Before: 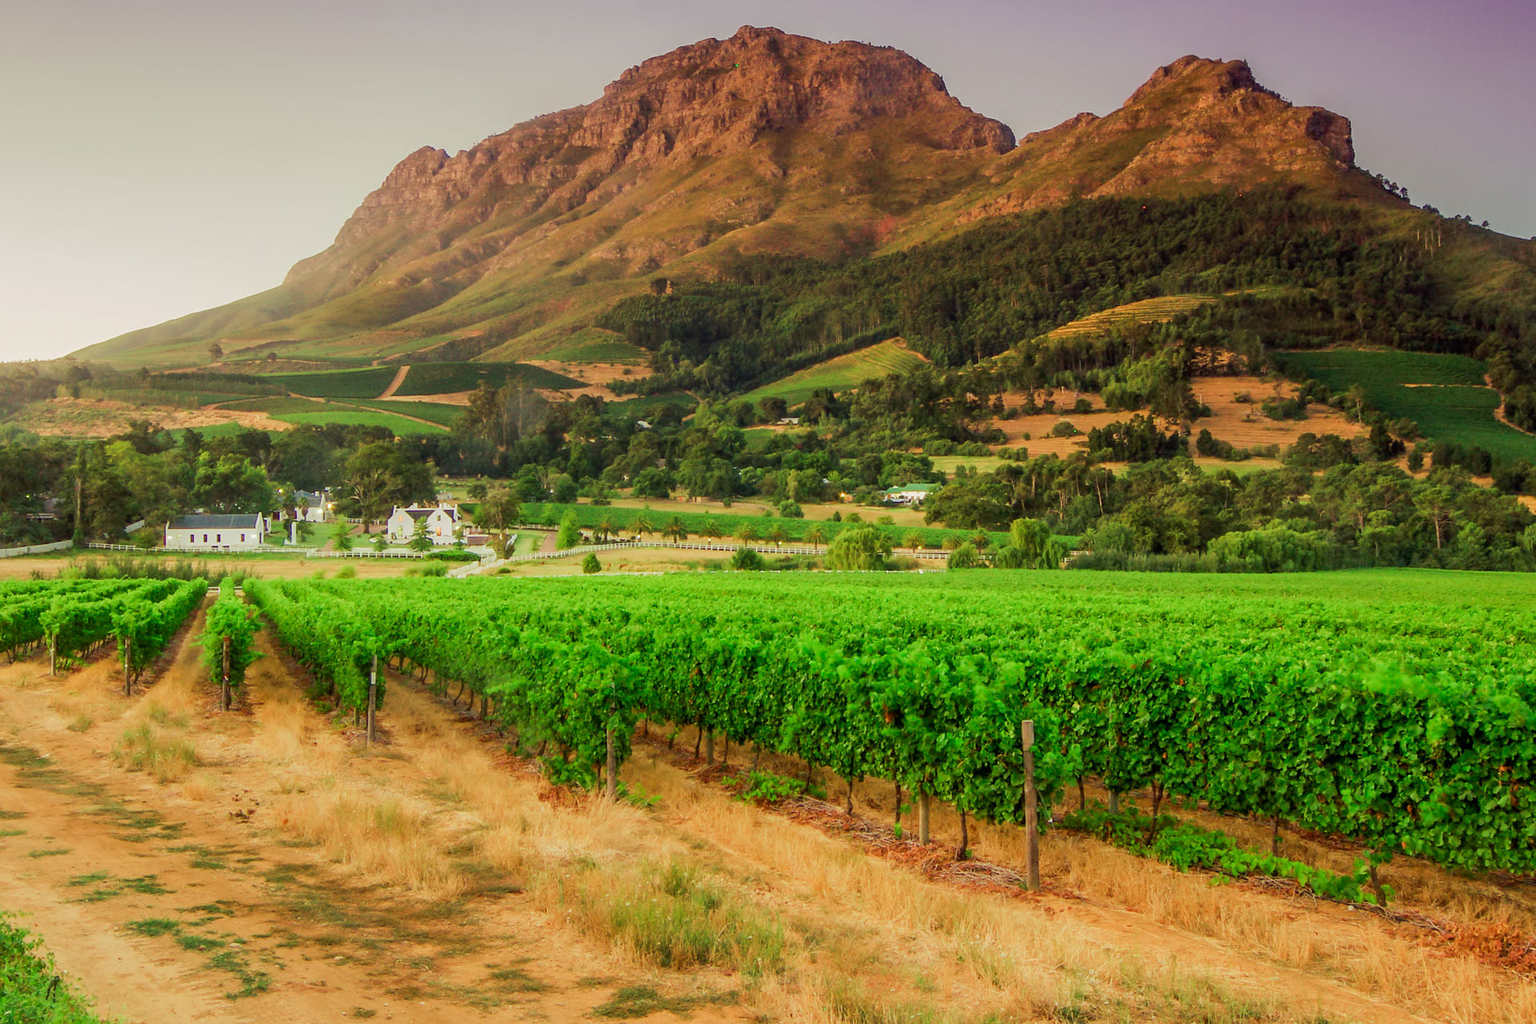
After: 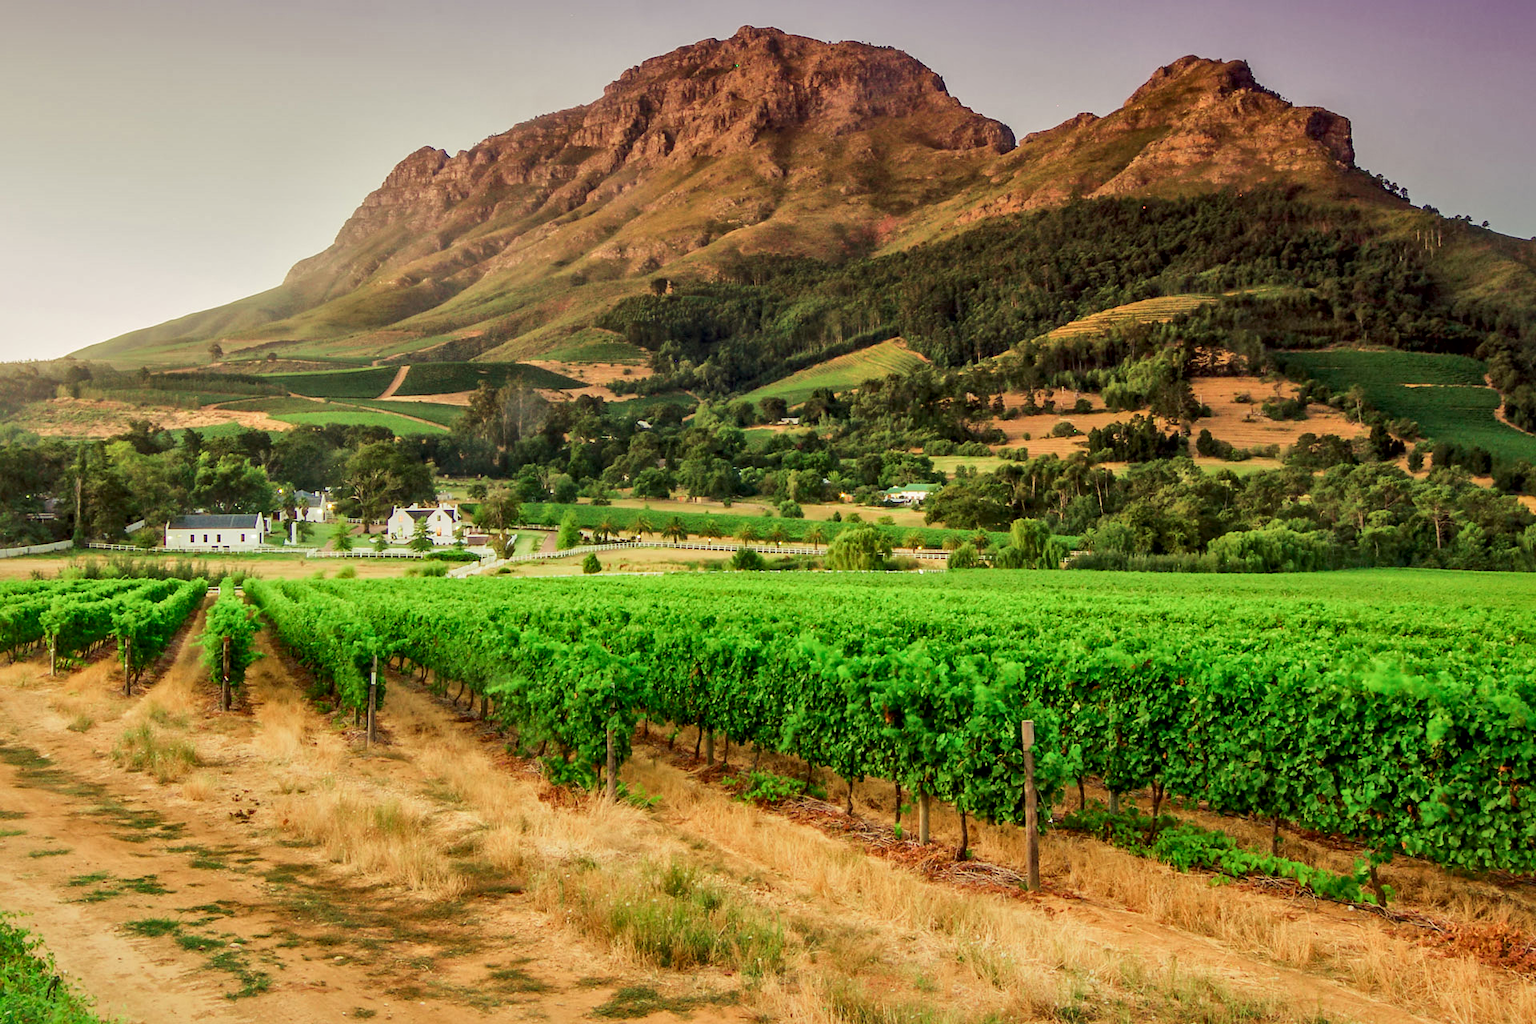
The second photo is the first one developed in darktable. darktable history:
local contrast: mode bilateral grid, contrast 25, coarseness 47, detail 152%, midtone range 0.2
tone equalizer: -7 EV 0.196 EV, -6 EV 0.099 EV, -5 EV 0.066 EV, -4 EV 0.027 EV, -2 EV -0.017 EV, -1 EV -0.046 EV, +0 EV -0.058 EV
